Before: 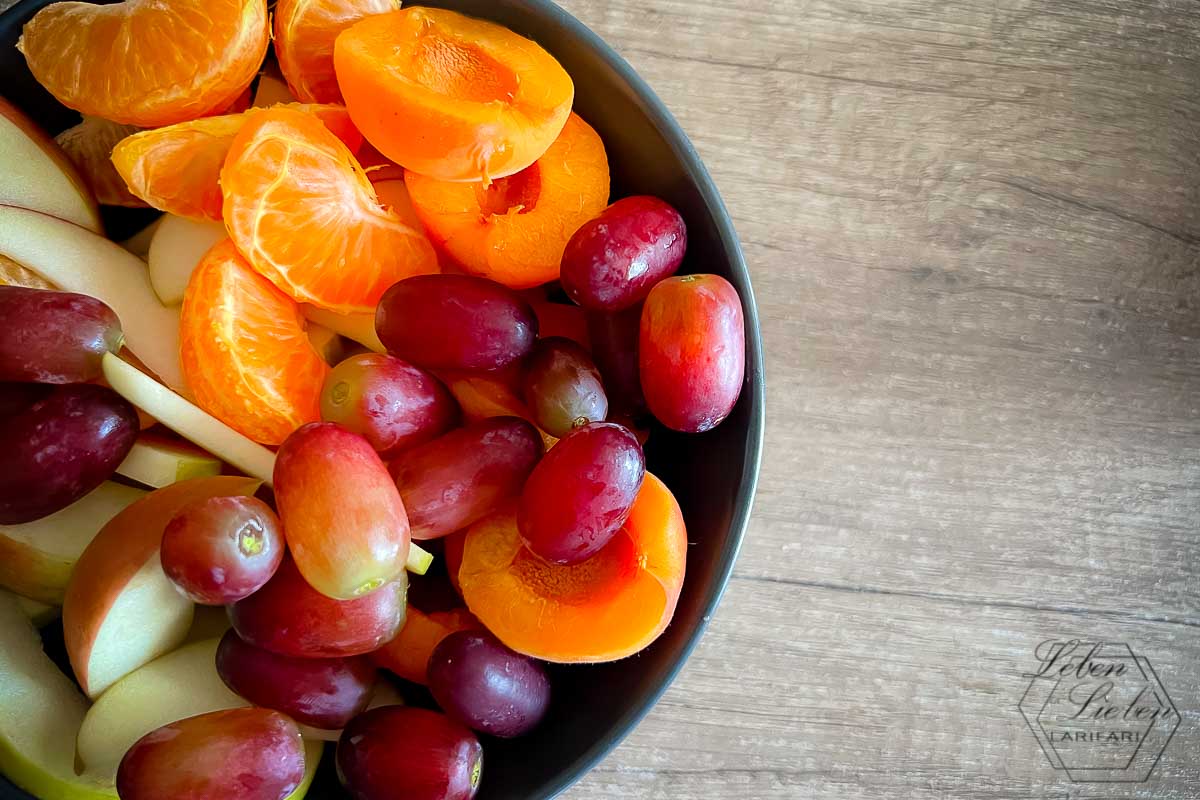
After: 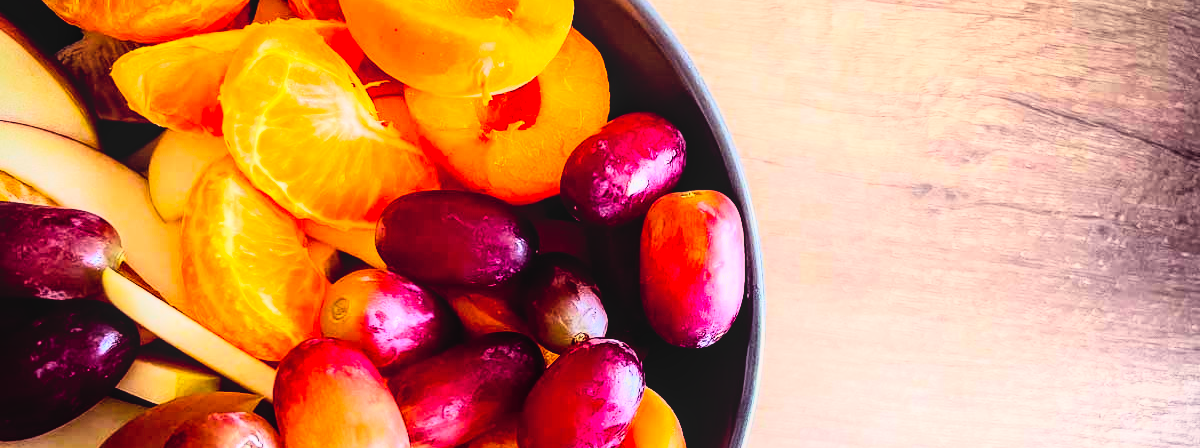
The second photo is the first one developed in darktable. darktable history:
color balance rgb: shadows lift › chroma 6.43%, shadows lift › hue 305.74°, highlights gain › chroma 2.43%, highlights gain › hue 35.74°, global offset › chroma 0.28%, global offset › hue 320.29°, linear chroma grading › global chroma 5.5%, perceptual saturation grading › global saturation 30%, contrast 5.15%
crop and rotate: top 10.605%, bottom 33.274%
rgb curve: curves: ch0 [(0, 0) (0.21, 0.15) (0.24, 0.21) (0.5, 0.75) (0.75, 0.96) (0.89, 0.99) (1, 1)]; ch1 [(0, 0.02) (0.21, 0.13) (0.25, 0.2) (0.5, 0.67) (0.75, 0.9) (0.89, 0.97) (1, 1)]; ch2 [(0, 0.02) (0.21, 0.13) (0.25, 0.2) (0.5, 0.67) (0.75, 0.9) (0.89, 0.97) (1, 1)], compensate middle gray true
local contrast: detail 110%
contrast brightness saturation: saturation -0.04
